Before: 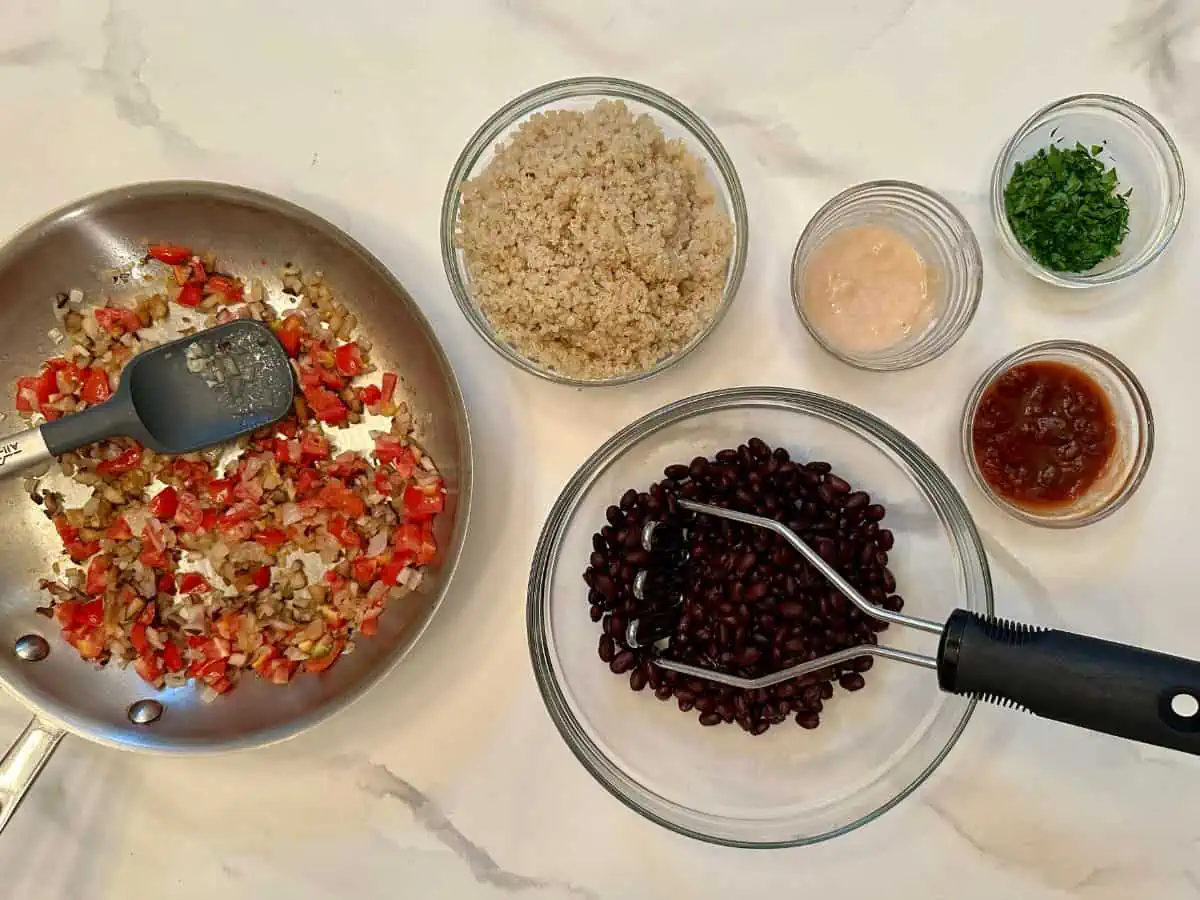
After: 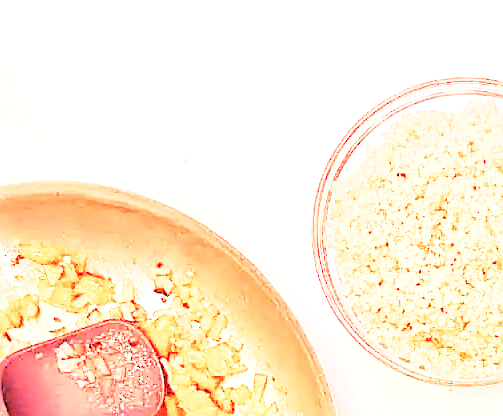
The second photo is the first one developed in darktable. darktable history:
color balance rgb: shadows lift › chroma 2%, shadows lift › hue 263°, highlights gain › chroma 8%, highlights gain › hue 84°, linear chroma grading › global chroma -15%, saturation formula JzAzBz (2021)
white balance: red 4.26, blue 1.802
crop and rotate: left 10.817%, top 0.062%, right 47.194%, bottom 53.626%
exposure: compensate highlight preservation false
sharpen: on, module defaults
contrast brightness saturation: brightness 0.15
base curve: curves: ch0 [(0, 0) (0.028, 0.03) (0.121, 0.232) (0.46, 0.748) (0.859, 0.968) (1, 1)], preserve colors none
